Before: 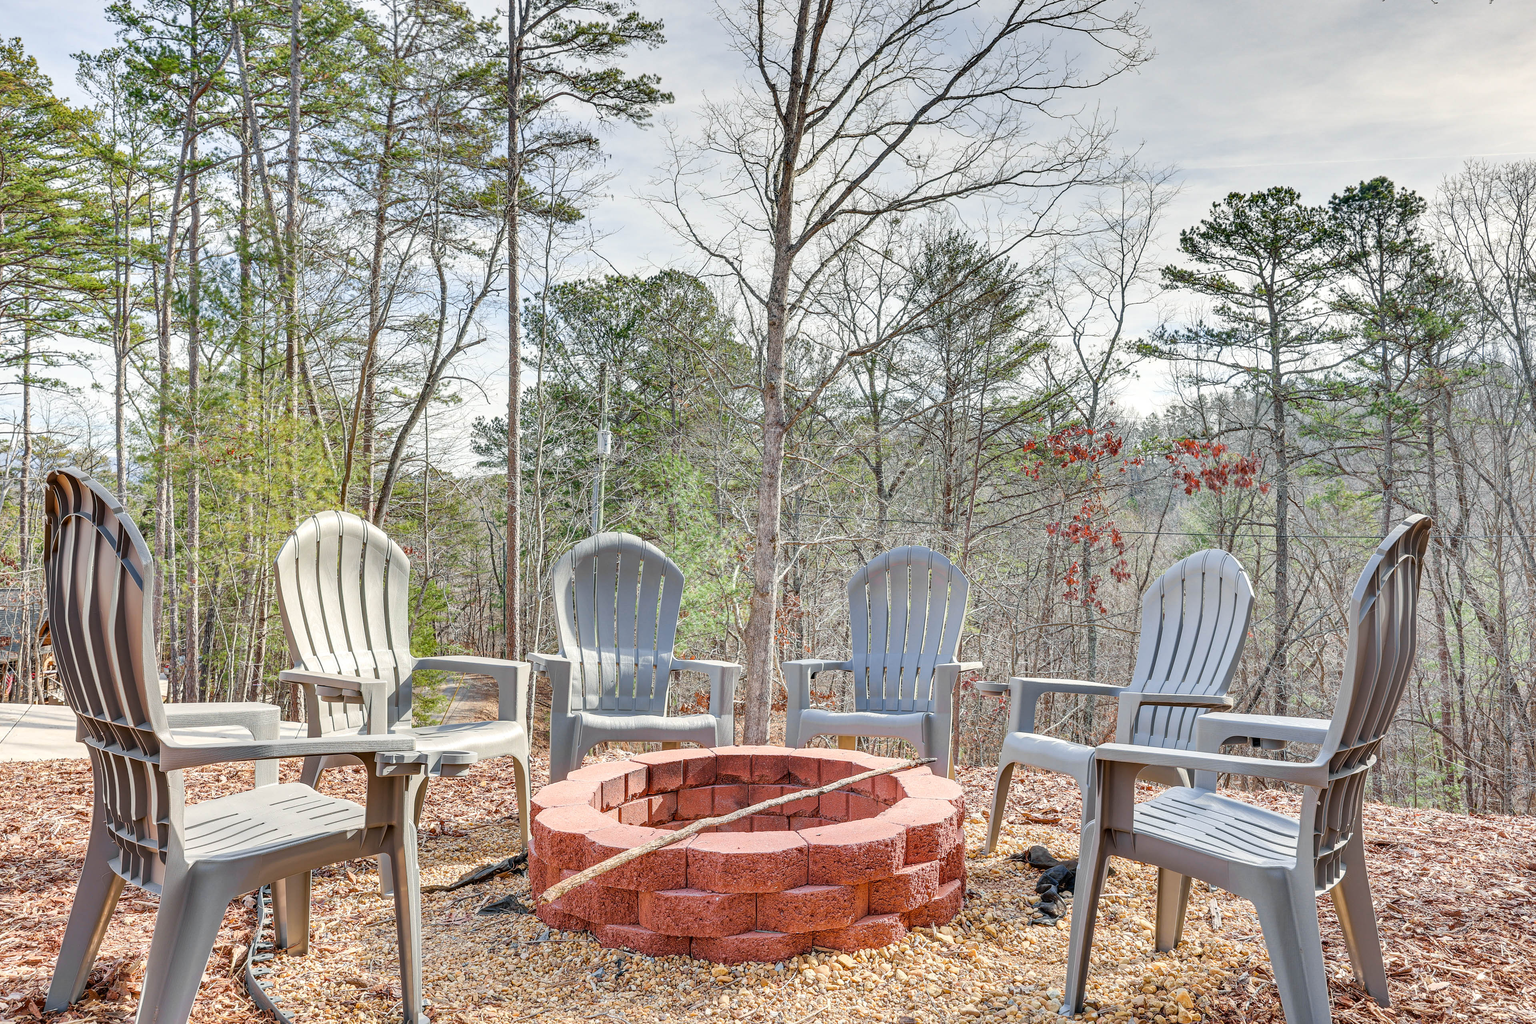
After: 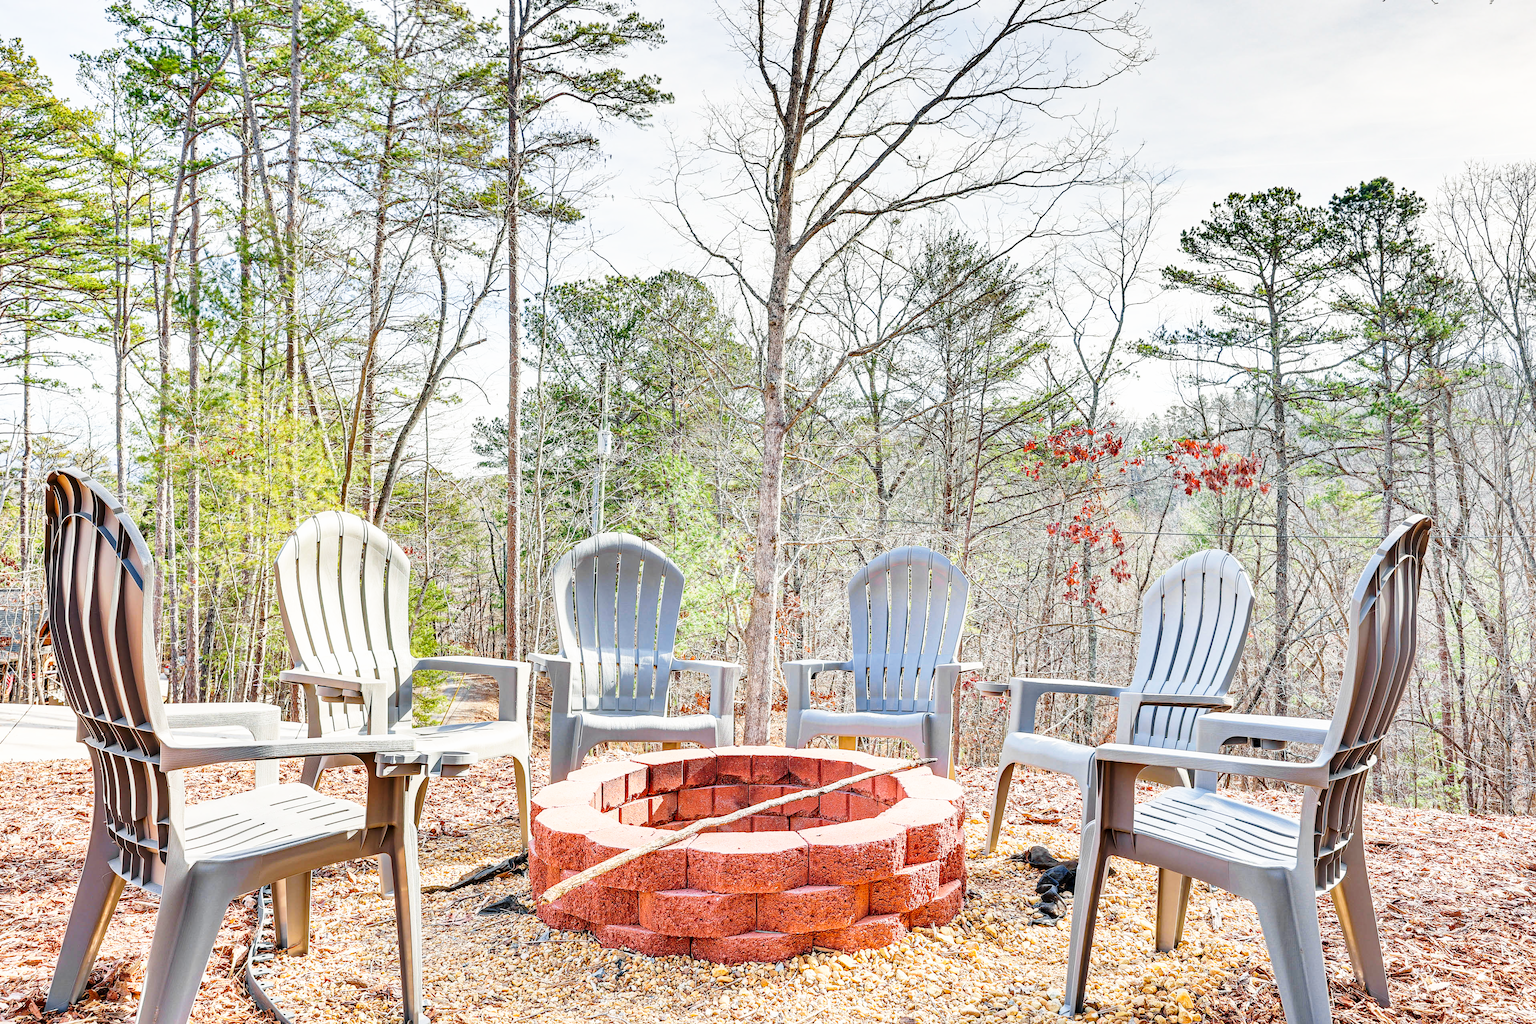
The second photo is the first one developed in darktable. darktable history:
base curve: curves: ch0 [(0, 0) (0.026, 0.03) (0.109, 0.232) (0.351, 0.748) (0.669, 0.968) (1, 1)], preserve colors none
haze removal: compatibility mode true, adaptive false
exposure: exposure -0.27 EV, compensate highlight preservation false
